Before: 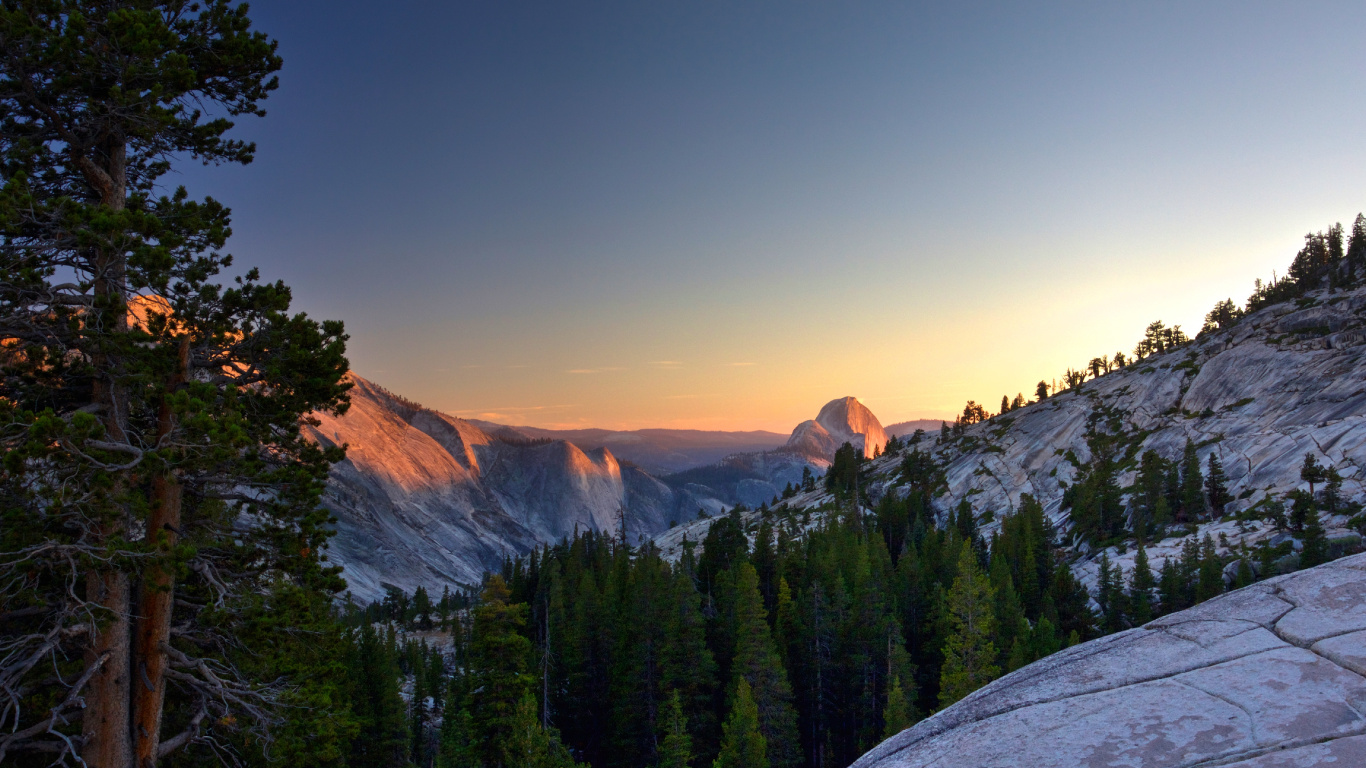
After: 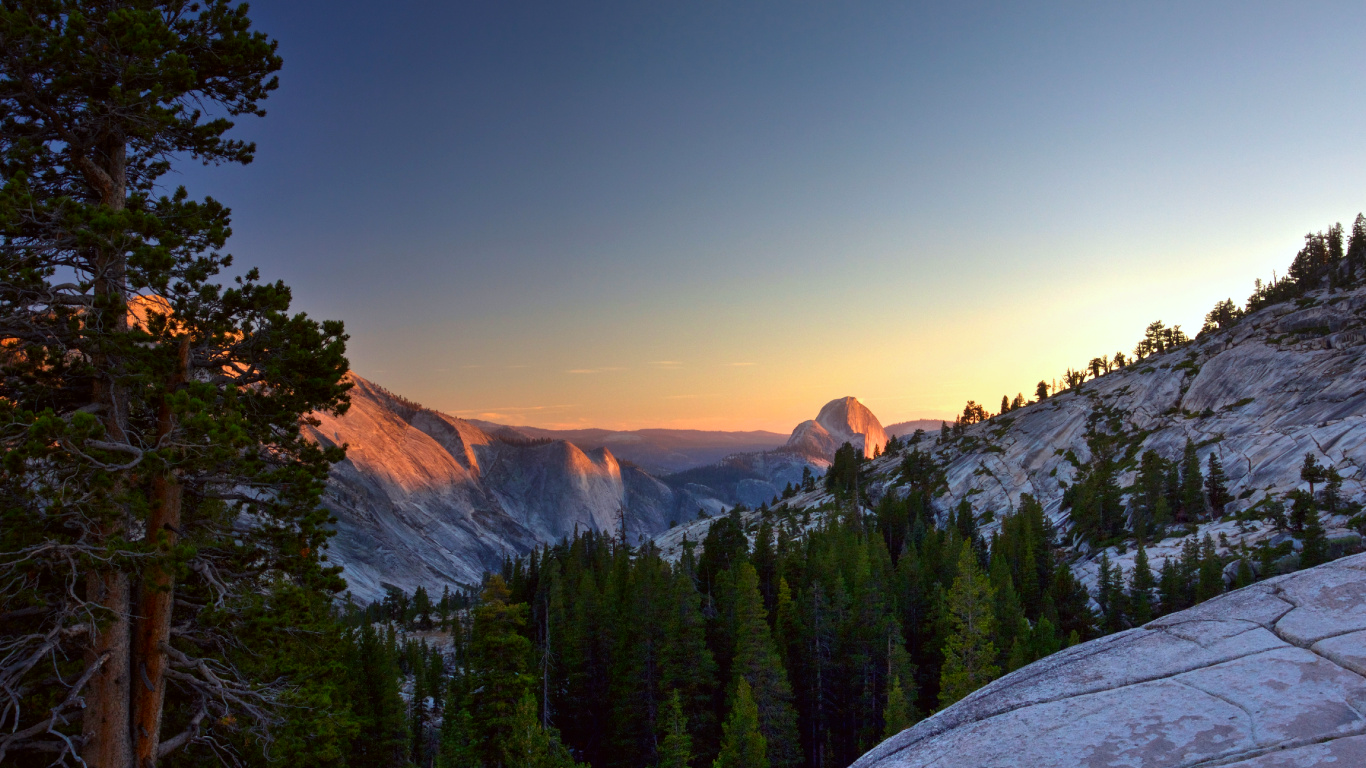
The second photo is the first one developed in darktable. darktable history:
color correction: highlights a* -2.89, highlights b* -2.3, shadows a* 2.12, shadows b* 2.83
contrast brightness saturation: contrast 0.038, saturation 0.073
